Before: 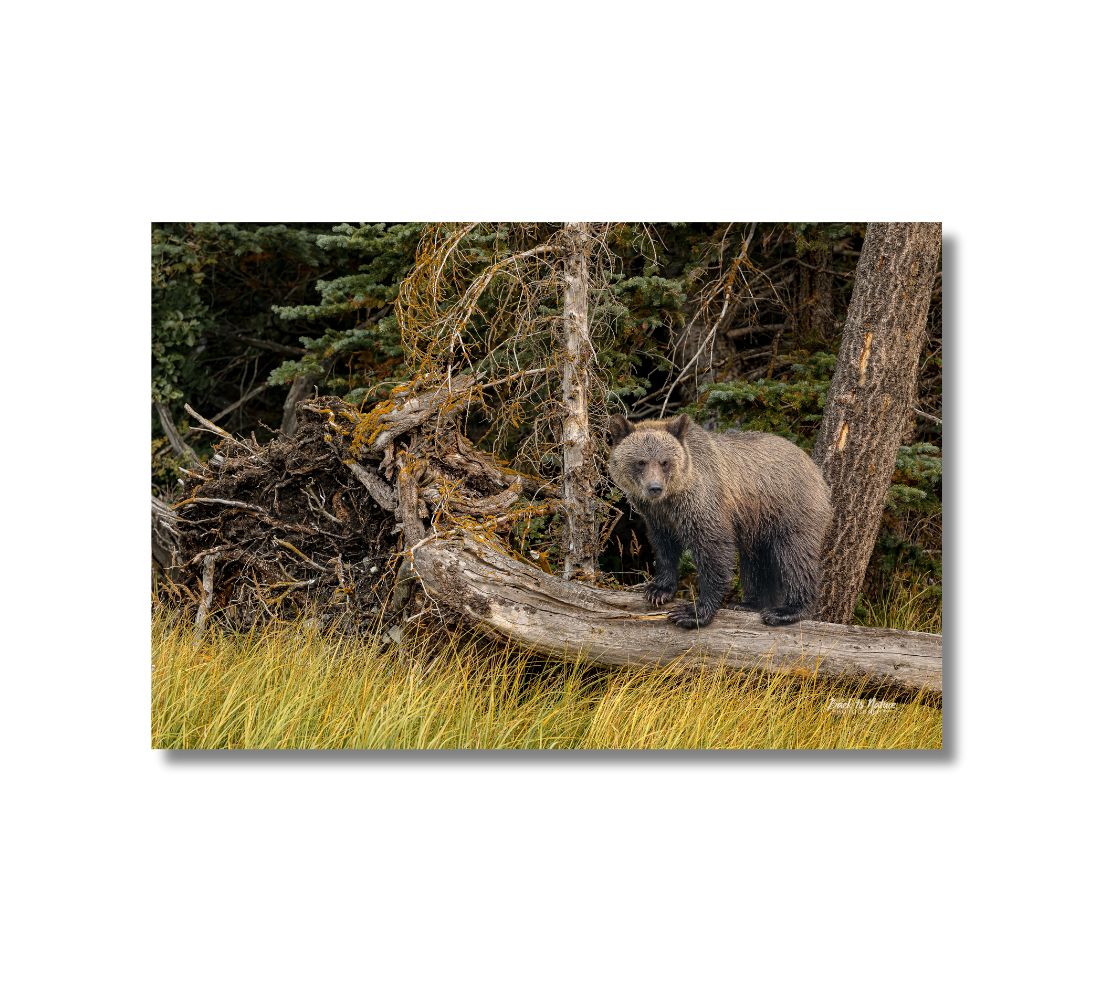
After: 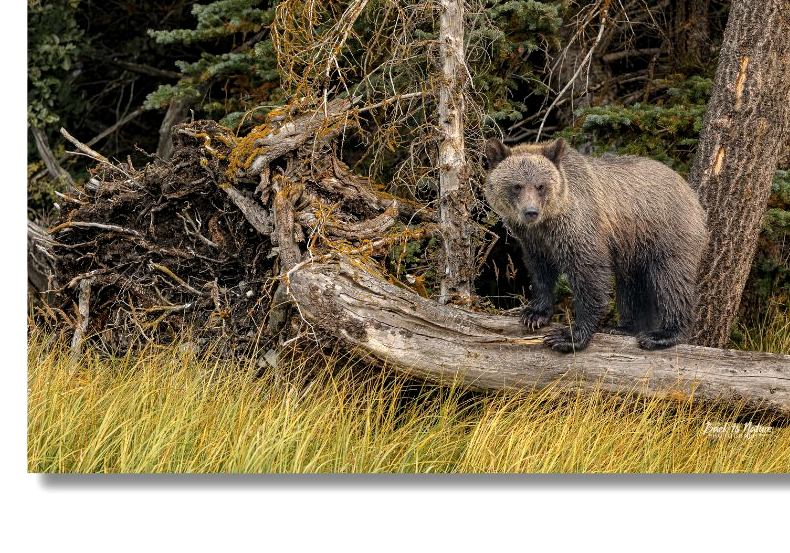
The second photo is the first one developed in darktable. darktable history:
contrast brightness saturation: saturation -0.05
levels: levels [0.016, 0.484, 0.953]
crop: left 11.123%, top 27.61%, right 18.3%, bottom 17.034%
